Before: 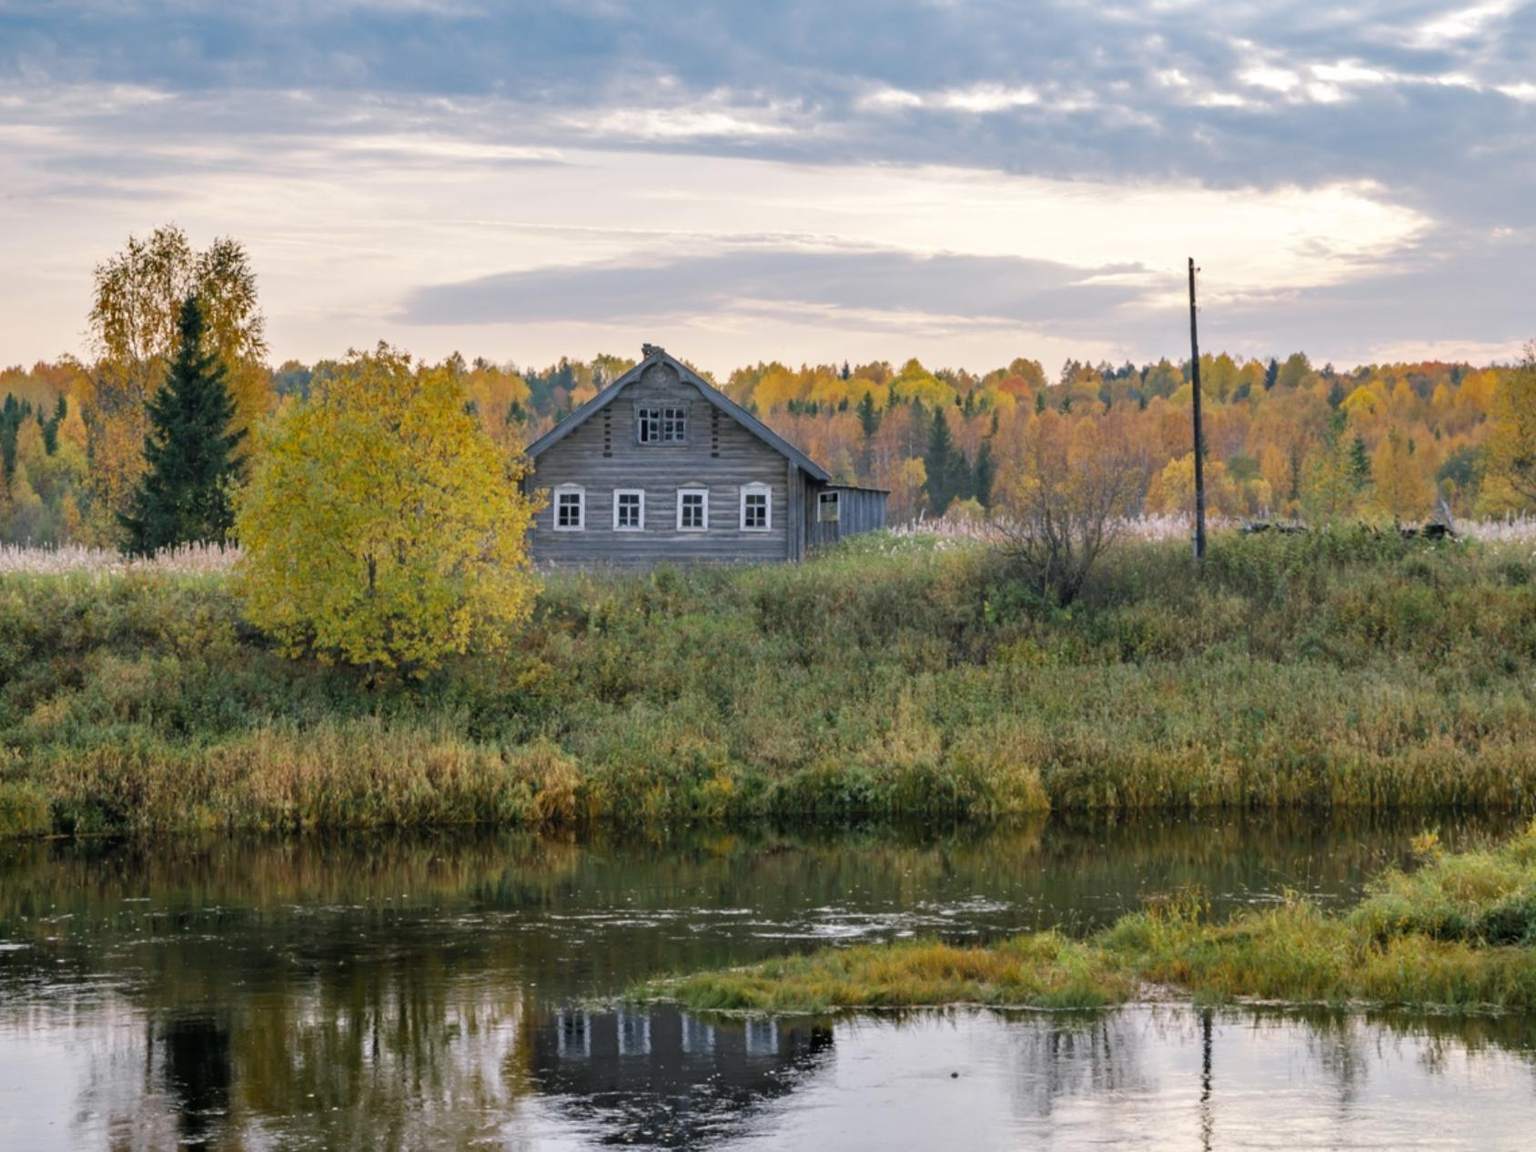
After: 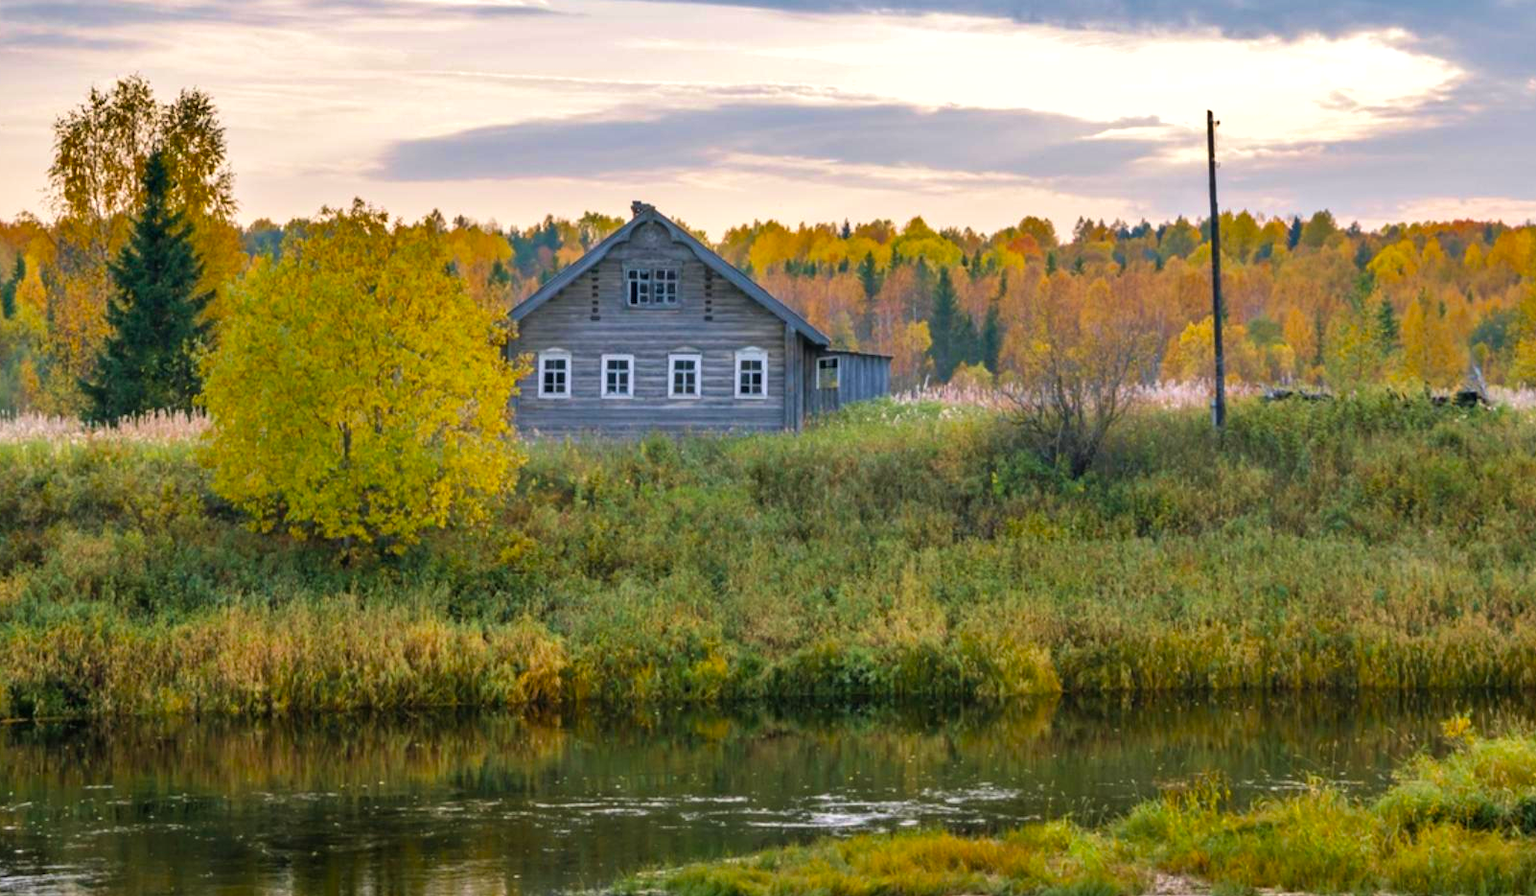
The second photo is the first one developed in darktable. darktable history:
exposure: exposure 0.202 EV, compensate highlight preservation false
shadows and highlights: shadows 23, highlights -48.86, soften with gaussian
levels: mode automatic, levels [0.031, 0.5, 0.969]
crop and rotate: left 2.811%, top 13.287%, right 2.234%, bottom 12.855%
velvia: on, module defaults
color balance rgb: global offset › hue 168.73°, perceptual saturation grading › global saturation 30.745%, global vibrance 14.633%
